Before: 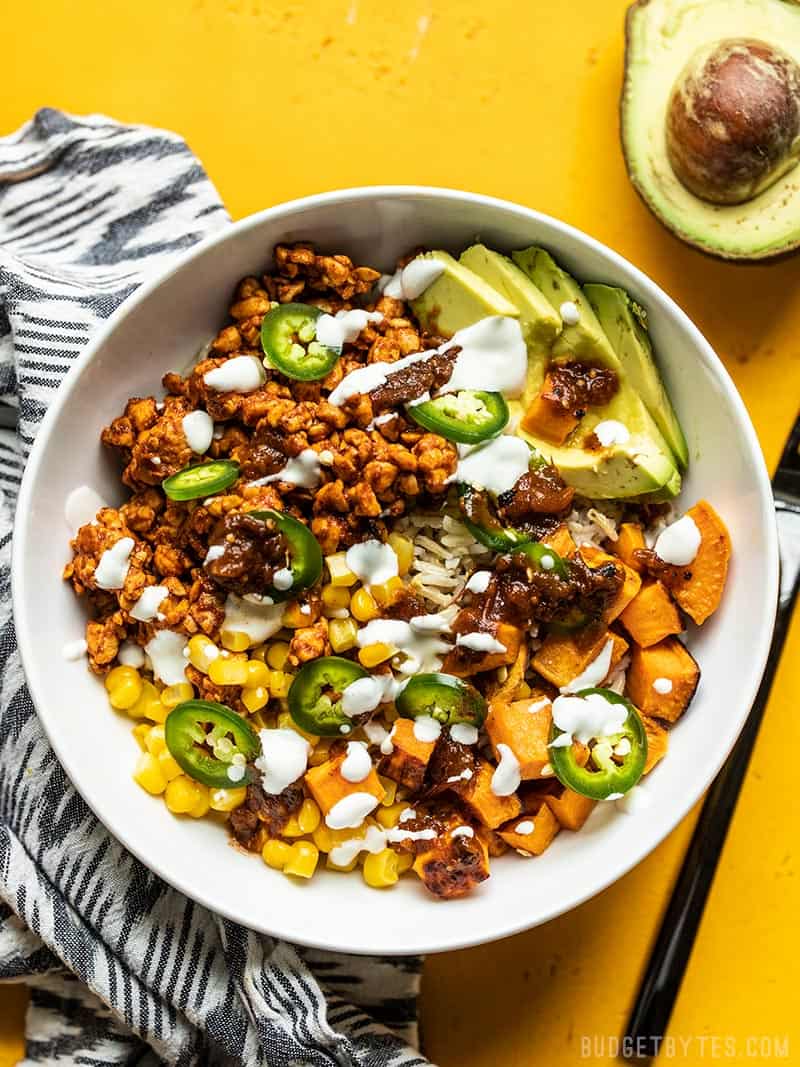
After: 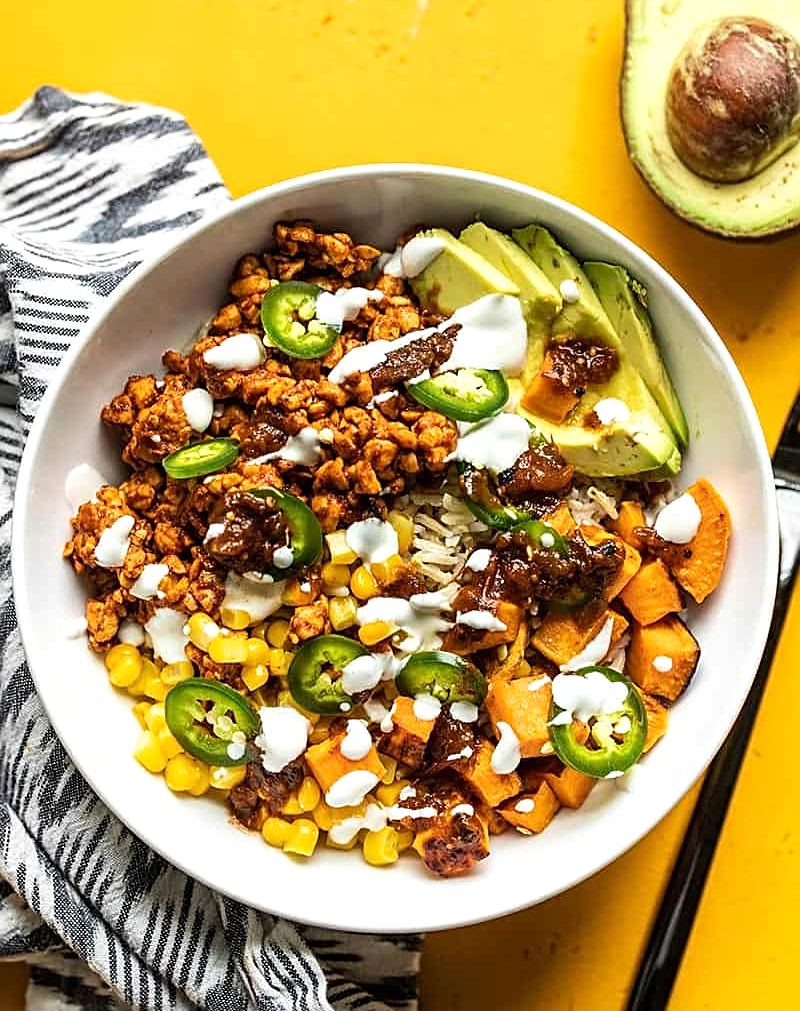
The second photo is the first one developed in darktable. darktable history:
crop and rotate: top 2.125%, bottom 3.107%
exposure: exposure 0.171 EV, compensate highlight preservation false
sharpen: on, module defaults
